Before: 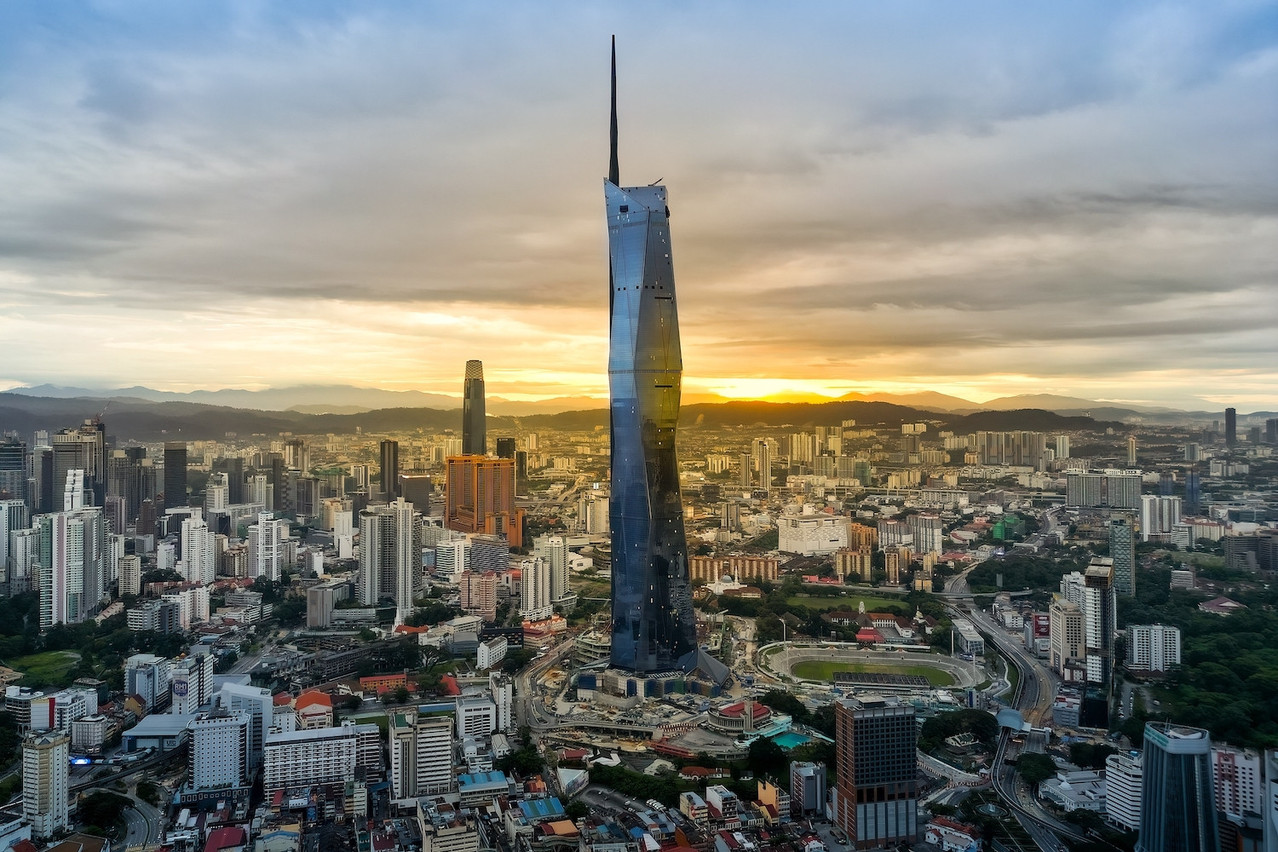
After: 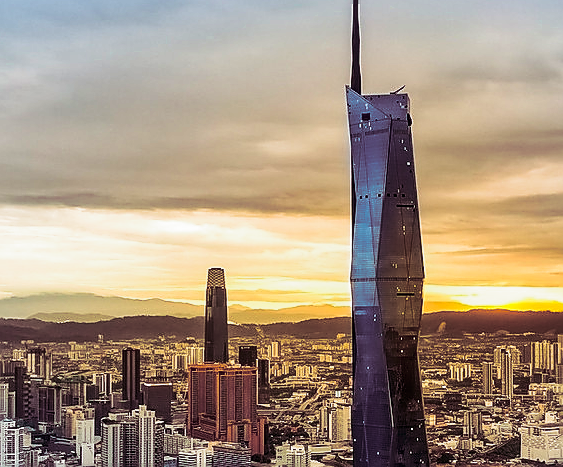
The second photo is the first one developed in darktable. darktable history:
split-toning: shadows › hue 316.8°, shadows › saturation 0.47, highlights › hue 201.6°, highlights › saturation 0, balance -41.97, compress 28.01%
contrast brightness saturation: contrast 0.2, brightness -0.11, saturation 0.1
sharpen: radius 1.4, amount 1.25, threshold 0.7
local contrast: detail 130%
velvia: on, module defaults
color zones: curves: ch0 [(0.25, 0.5) (0.423, 0.5) (0.443, 0.5) (0.521, 0.756) (0.568, 0.5) (0.576, 0.5) (0.75, 0.5)]; ch1 [(0.25, 0.5) (0.423, 0.5) (0.443, 0.5) (0.539, 0.873) (0.624, 0.565) (0.631, 0.5) (0.75, 0.5)]
crop: left 20.248%, top 10.86%, right 35.675%, bottom 34.321%
exposure: compensate highlight preservation false
